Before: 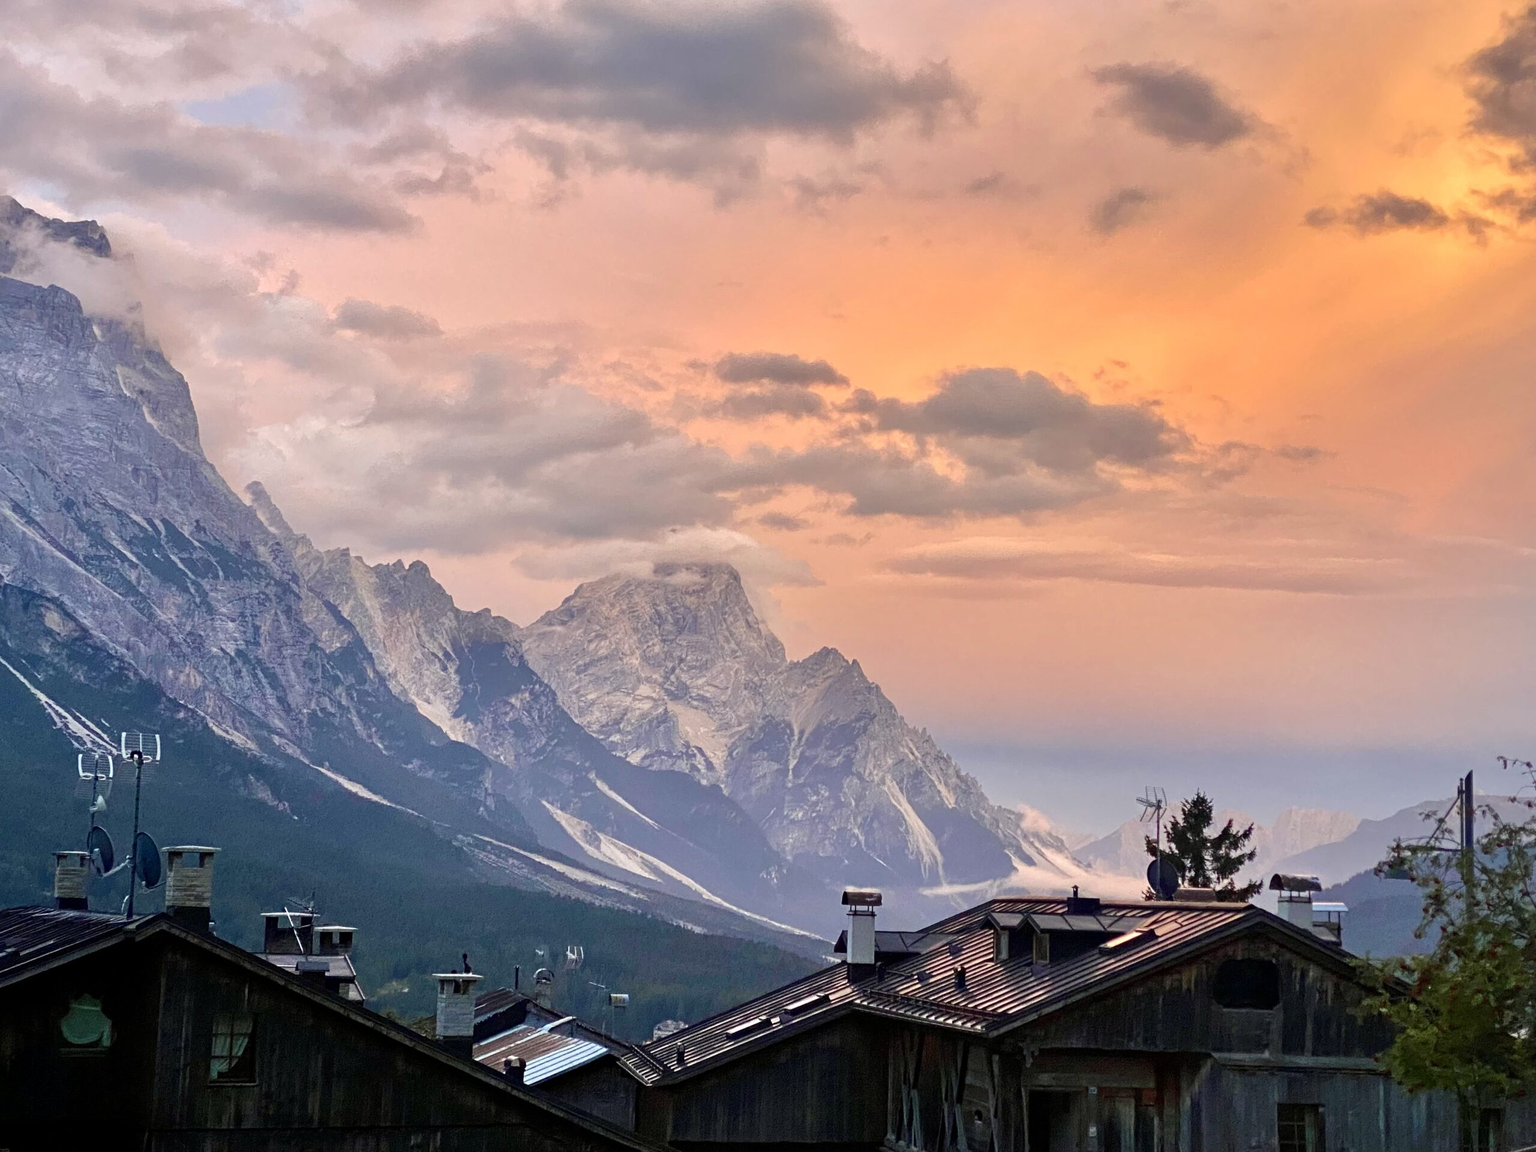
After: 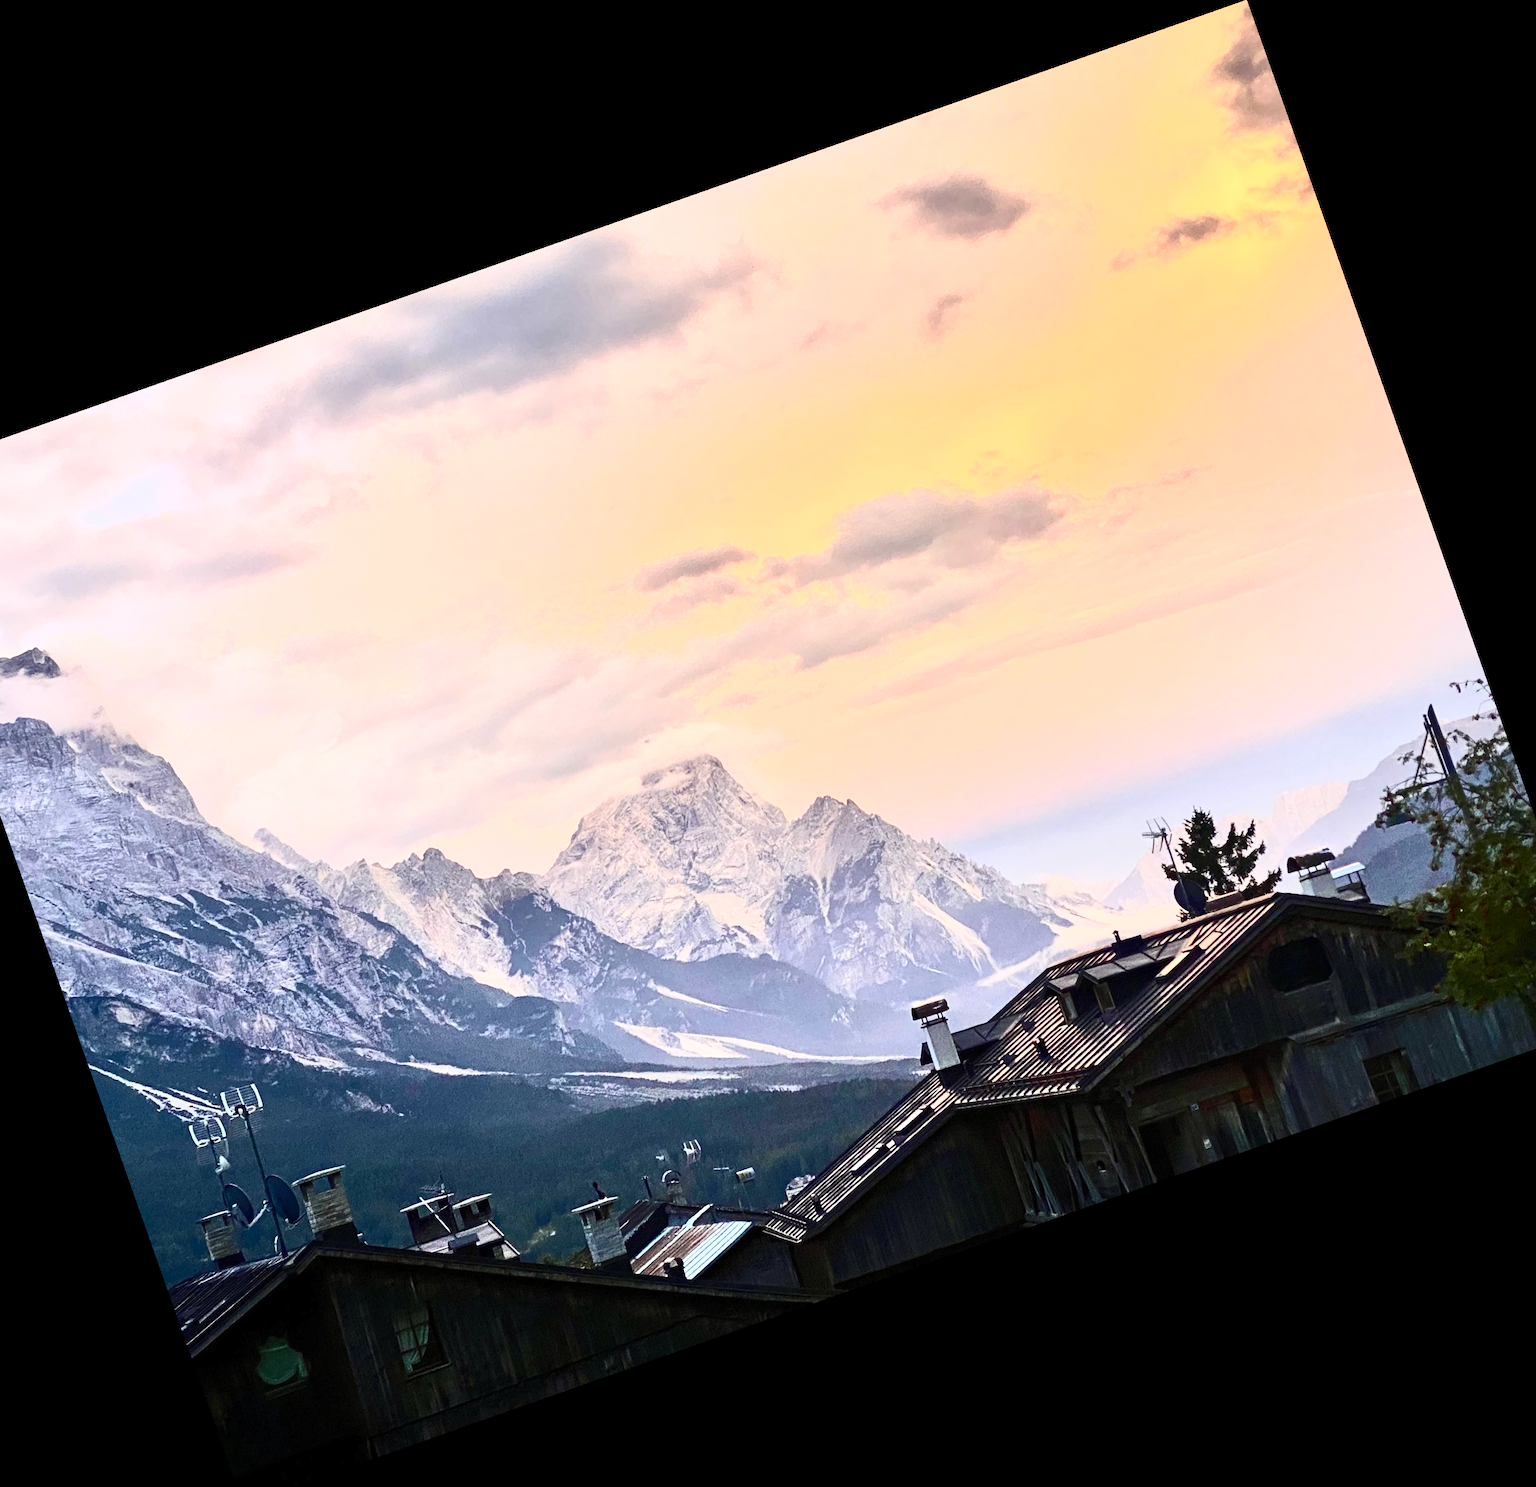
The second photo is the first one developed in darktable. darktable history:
contrast brightness saturation: contrast 0.62, brightness 0.34, saturation 0.14
crop and rotate: angle 19.43°, left 6.812%, right 4.125%, bottom 1.087%
exposure: exposure -0.021 EV, compensate highlight preservation false
